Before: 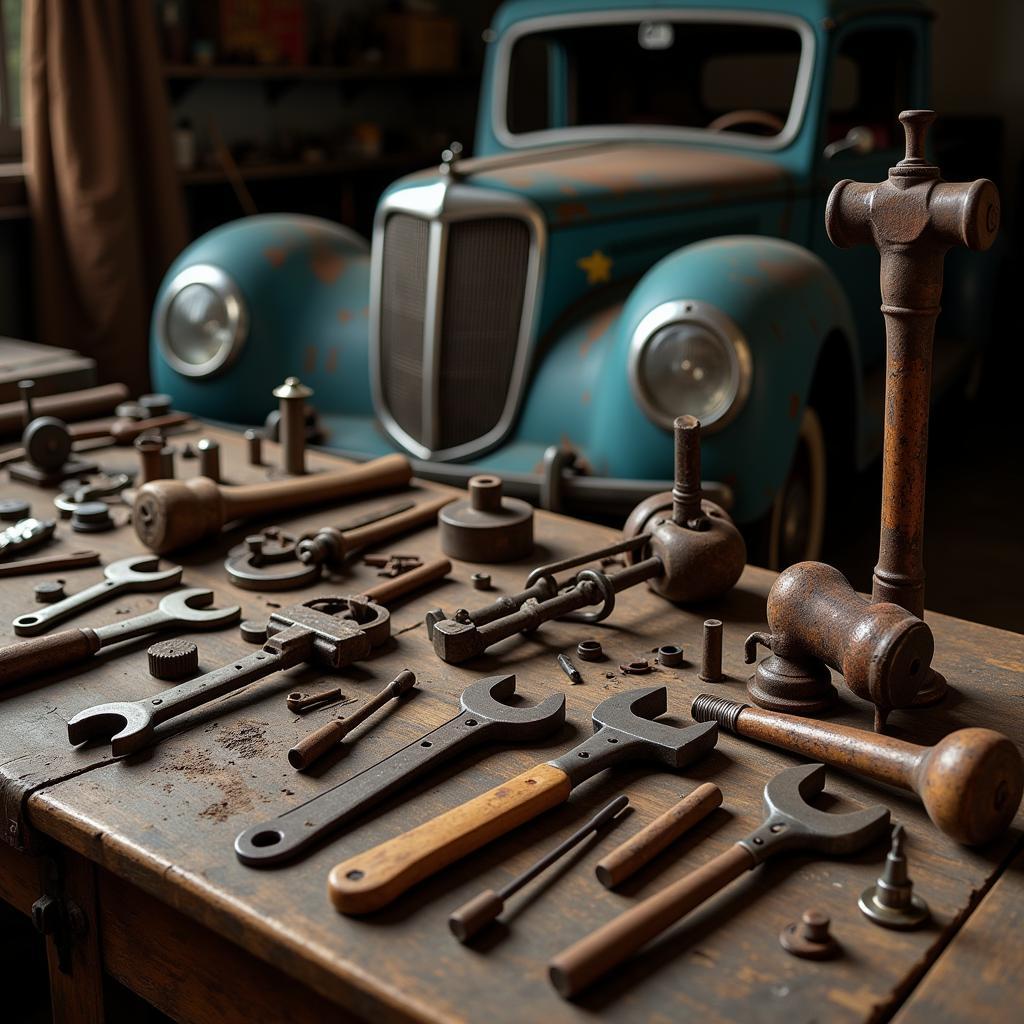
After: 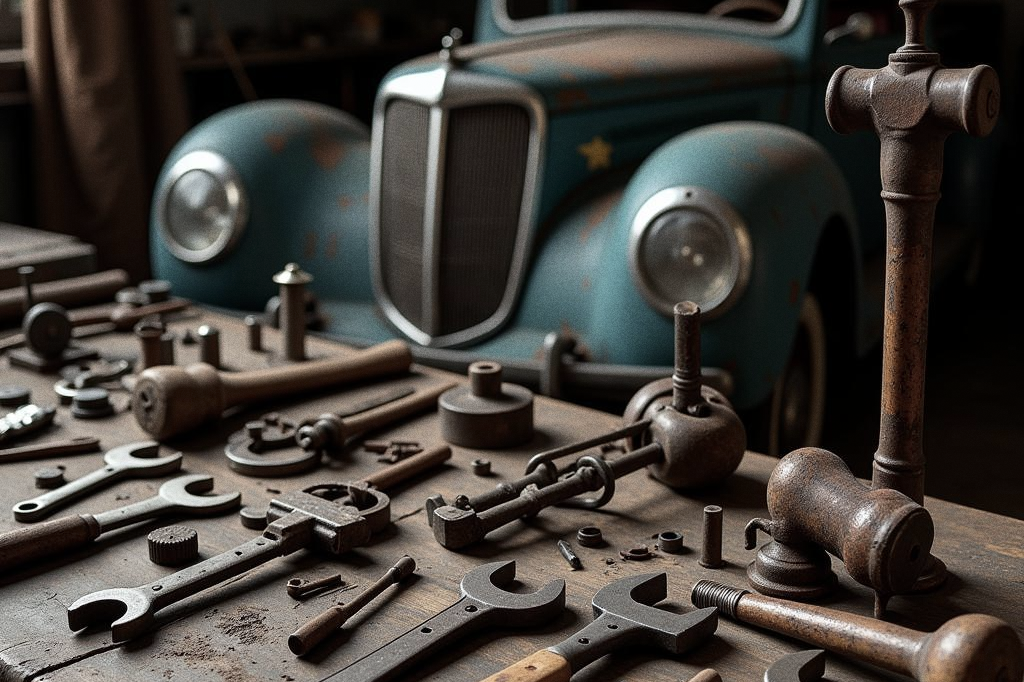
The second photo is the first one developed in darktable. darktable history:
crop: top 11.166%, bottom 22.168%
contrast brightness saturation: contrast 0.1, saturation -0.36
grain: coarseness 0.09 ISO
